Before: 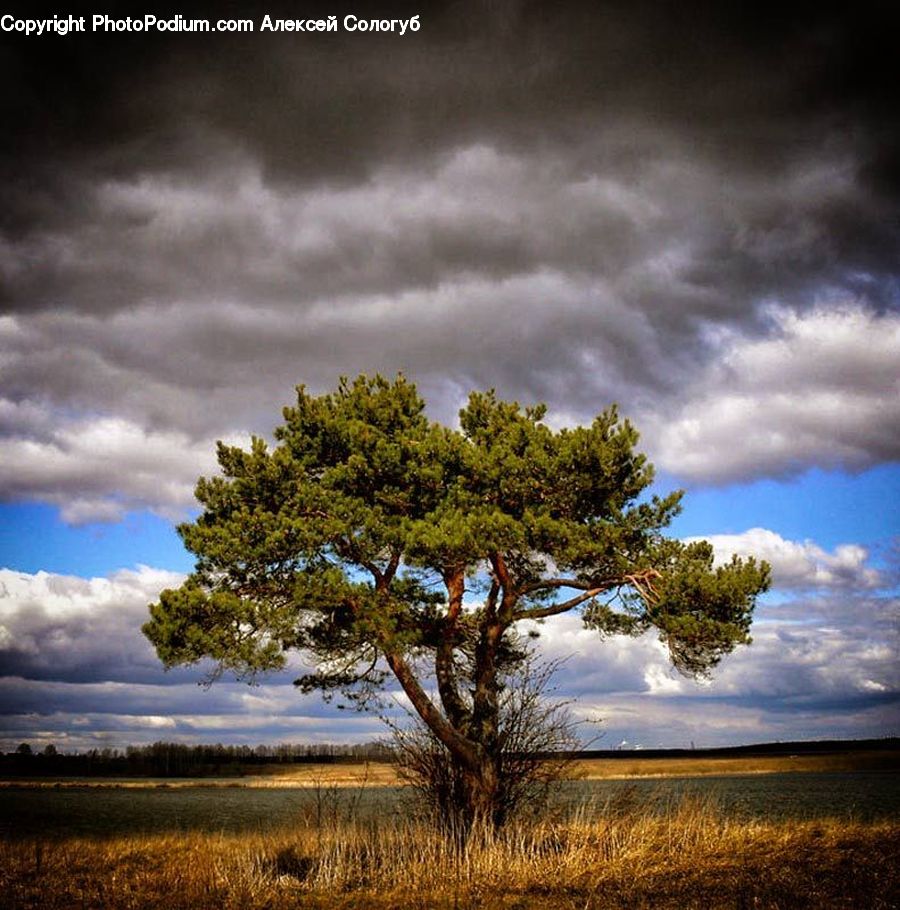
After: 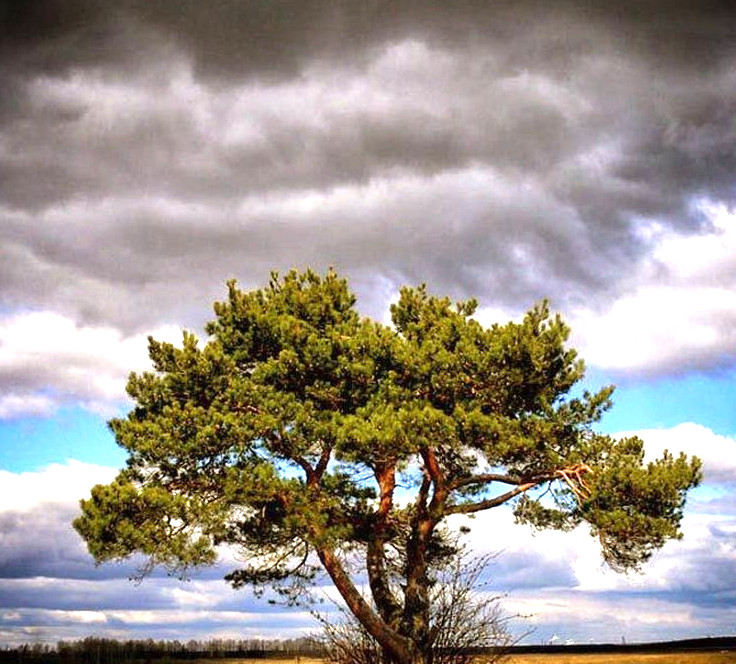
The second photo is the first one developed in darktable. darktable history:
exposure: exposure 1 EV, compensate exposure bias true, compensate highlight preservation false
crop: left 7.741%, top 11.571%, right 10.402%, bottom 15.44%
